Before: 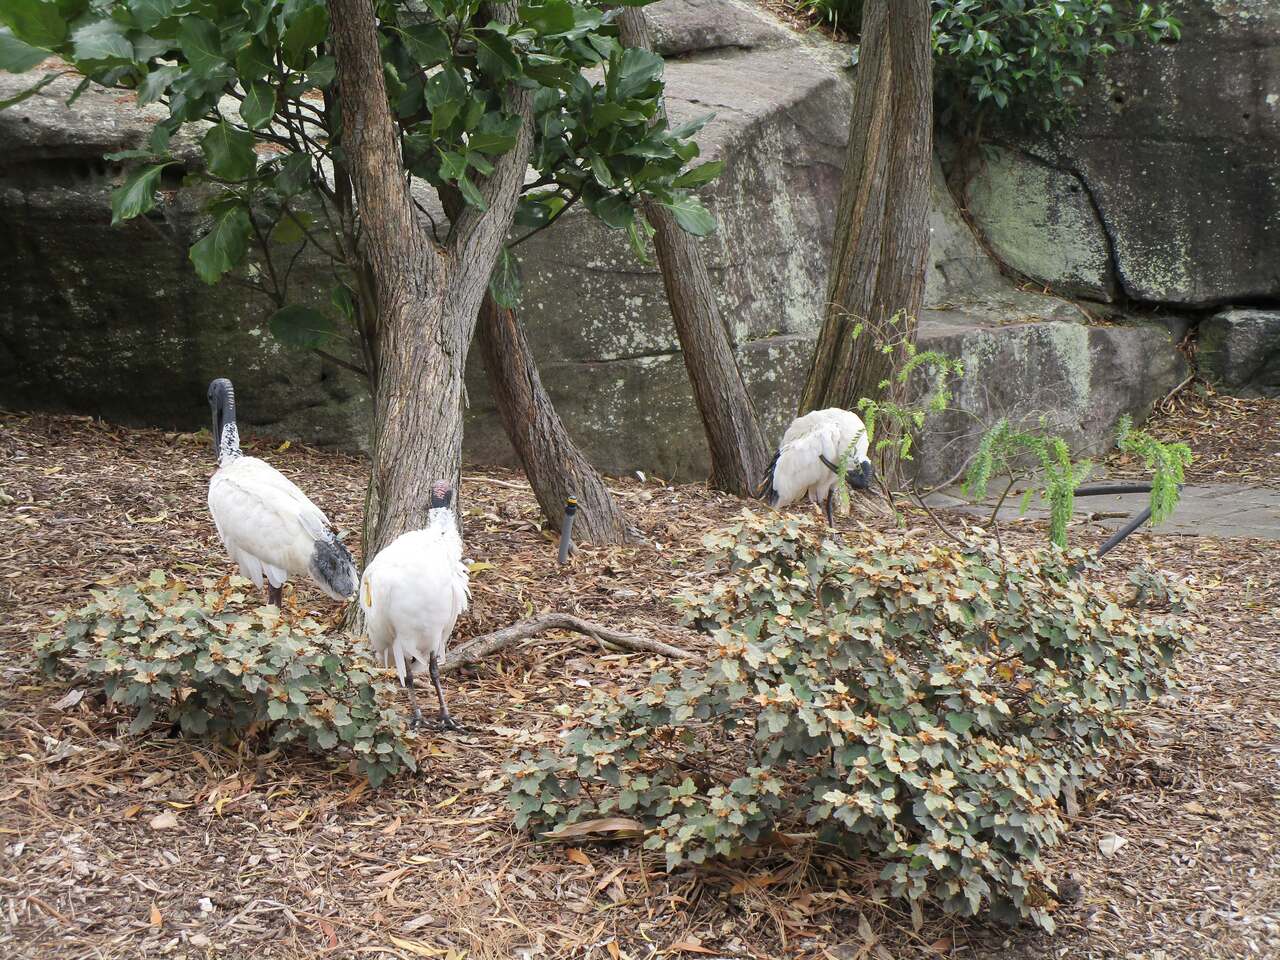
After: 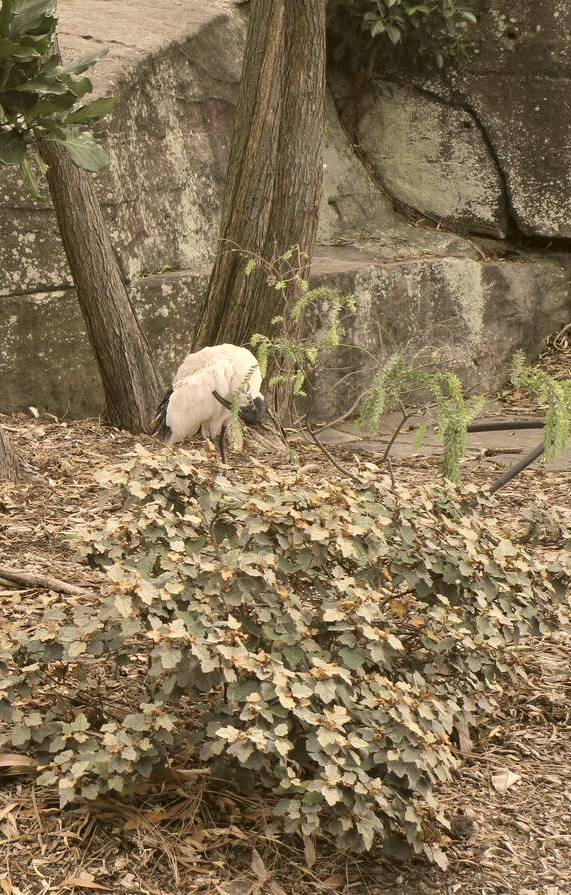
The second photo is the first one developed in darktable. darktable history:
exposure: black level correction -0.004, exposure 0.051 EV, compensate highlight preservation false
color zones: curves: ch1 [(0.238, 0.163) (0.476, 0.2) (0.733, 0.322) (0.848, 0.134)]
color correction: highlights a* 10.54, highlights b* 29.94, shadows a* 2.73, shadows b* 17.69, saturation 1.72
crop: left 47.422%, top 6.765%, right 7.929%
shadows and highlights: radius 133.3, soften with gaussian
